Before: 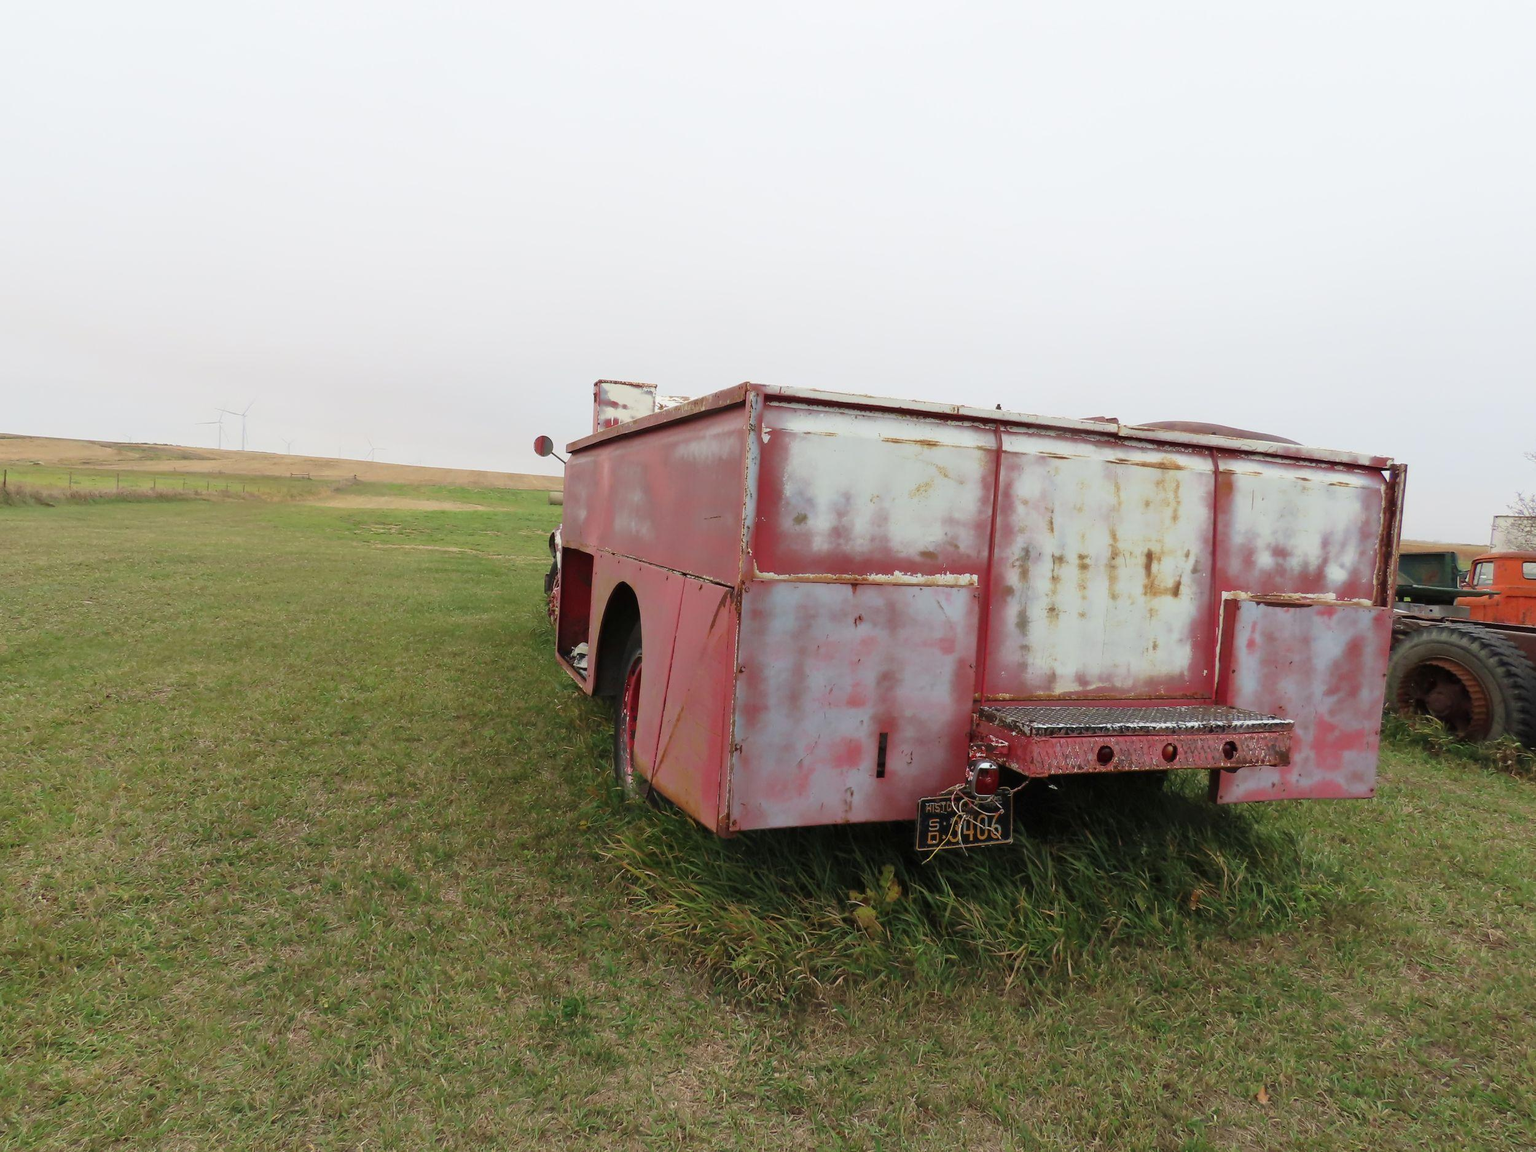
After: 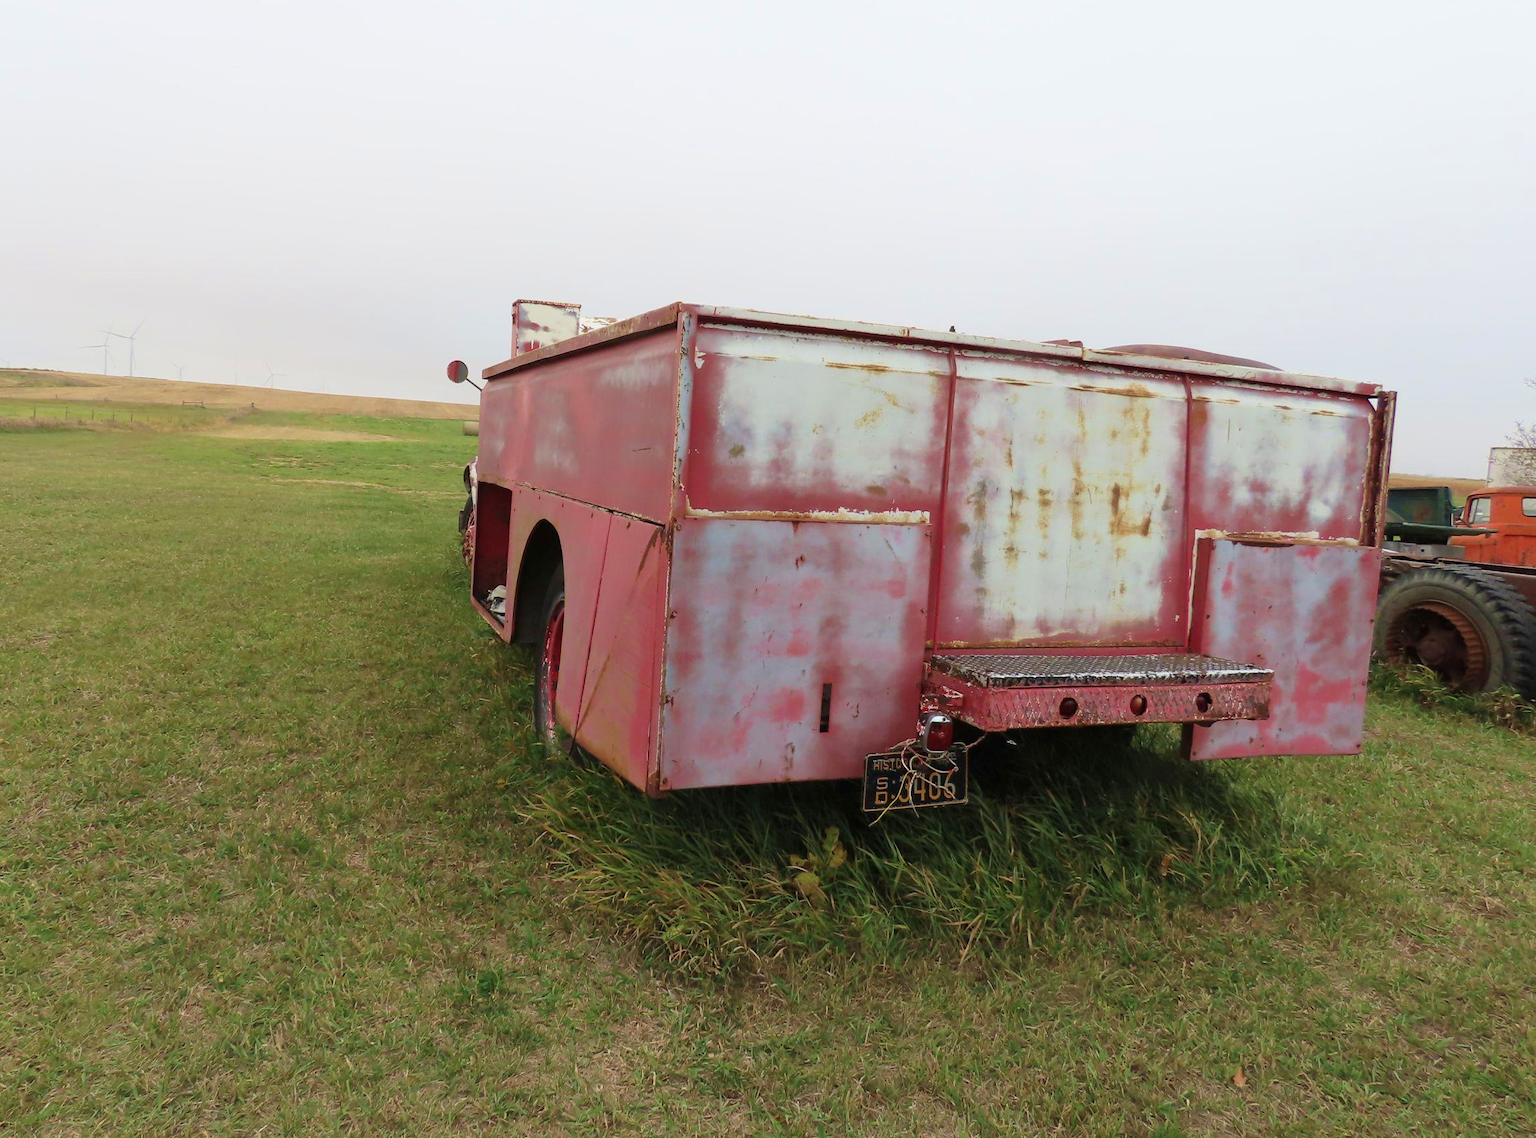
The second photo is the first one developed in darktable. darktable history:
crop and rotate: left 8.031%, top 9.113%
velvia: on, module defaults
